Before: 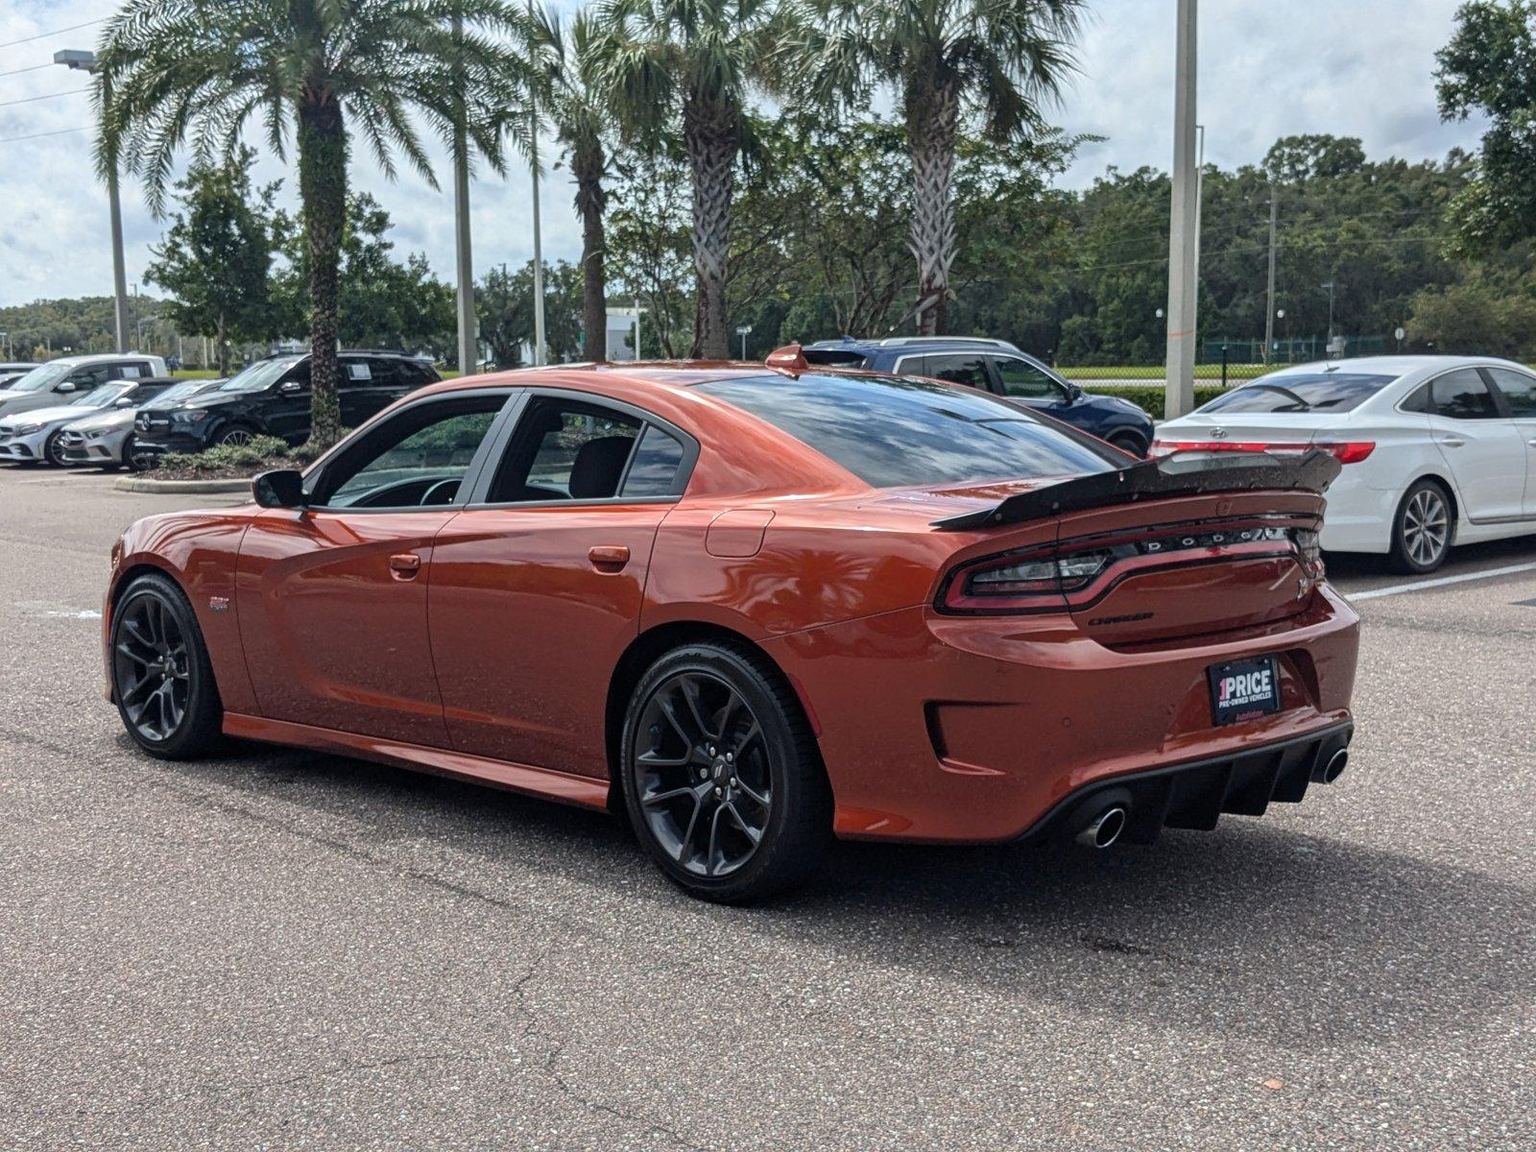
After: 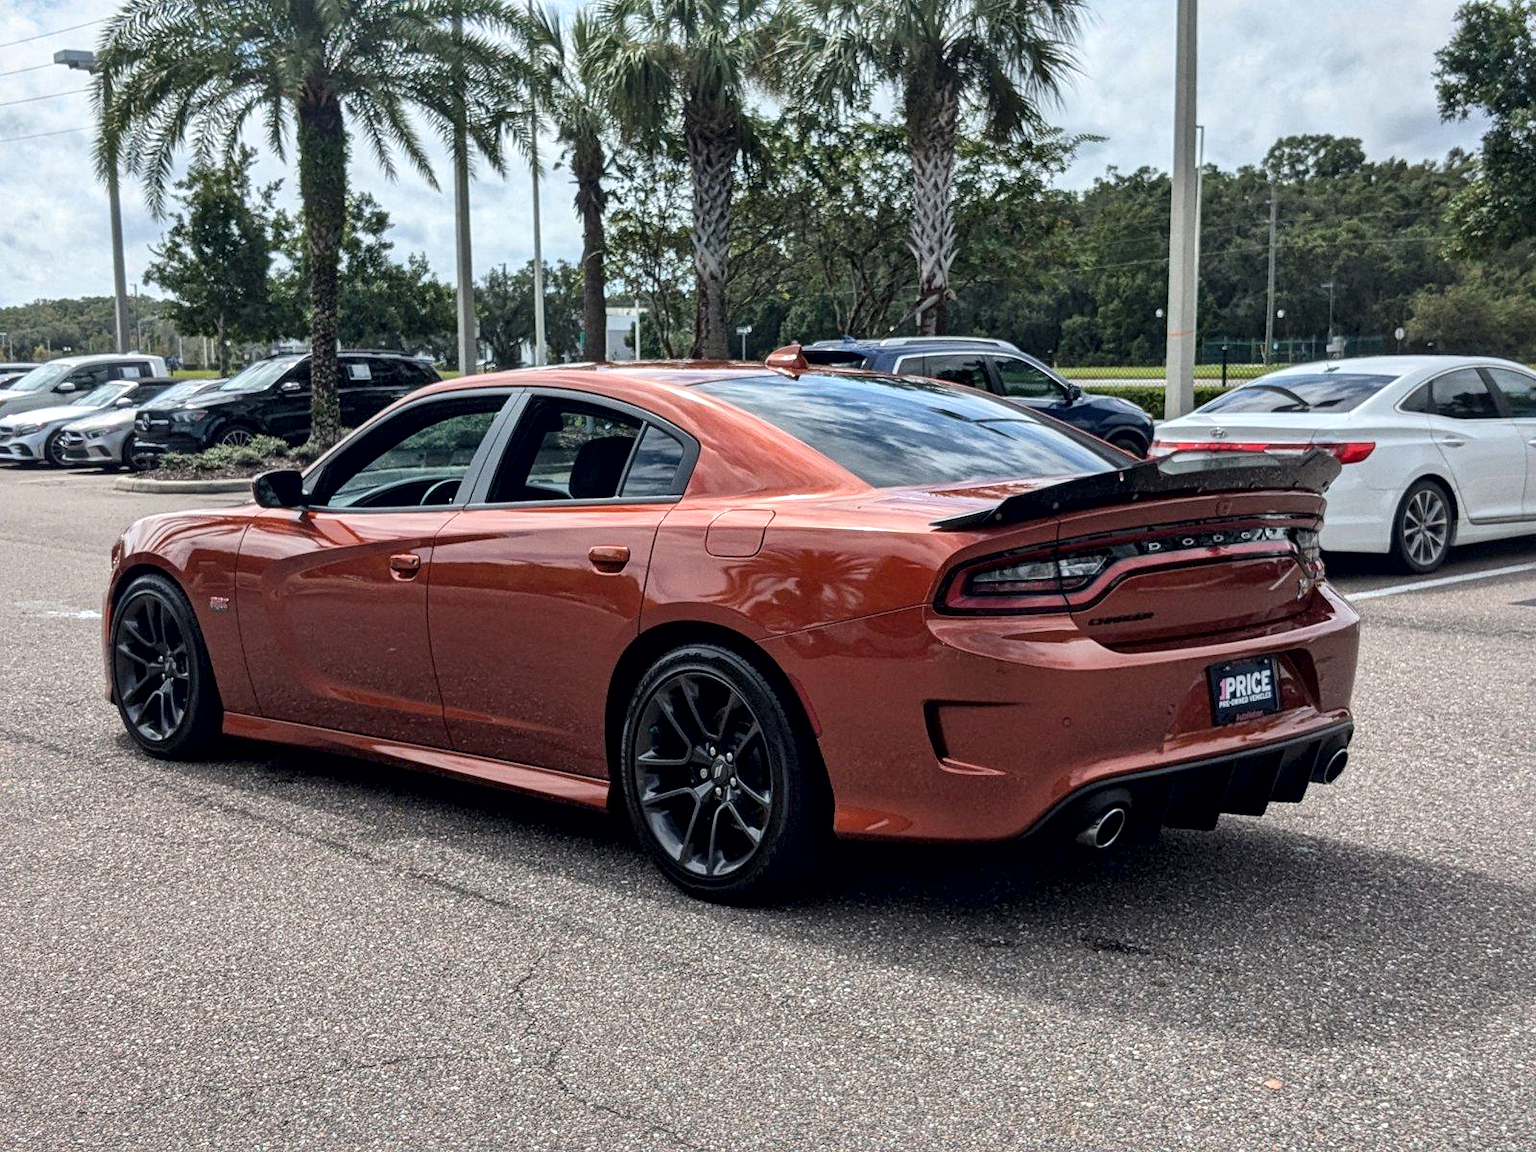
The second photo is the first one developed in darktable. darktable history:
local contrast: mode bilateral grid, contrast 100, coarseness 100, detail 165%, midtone range 0.2
grain: coarseness 0.09 ISO, strength 16.61%
